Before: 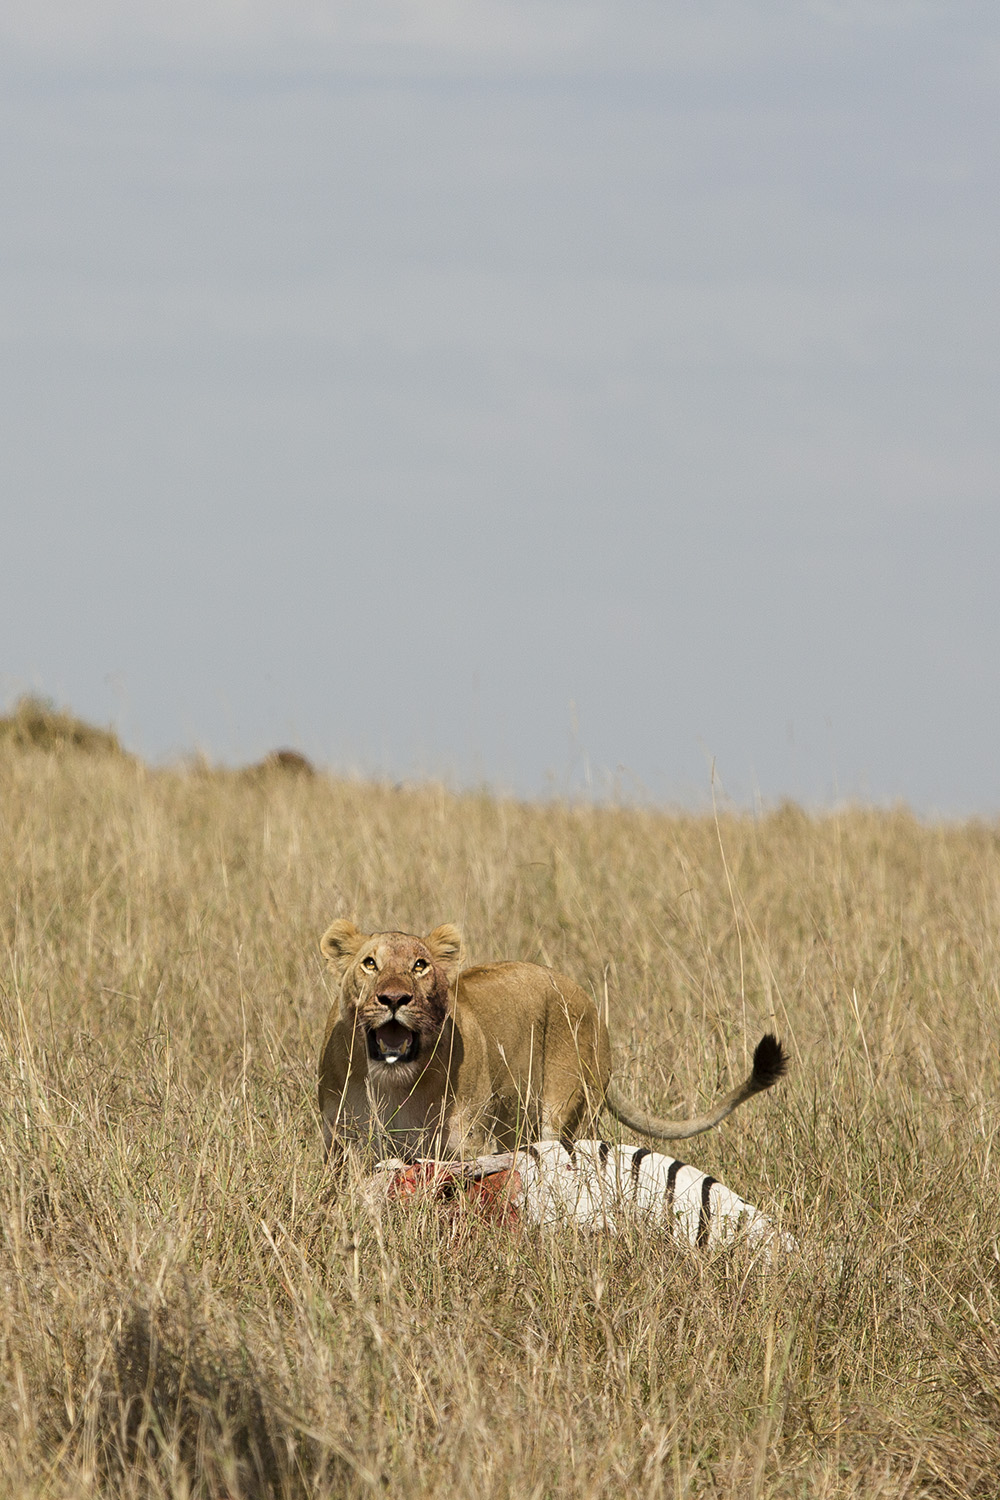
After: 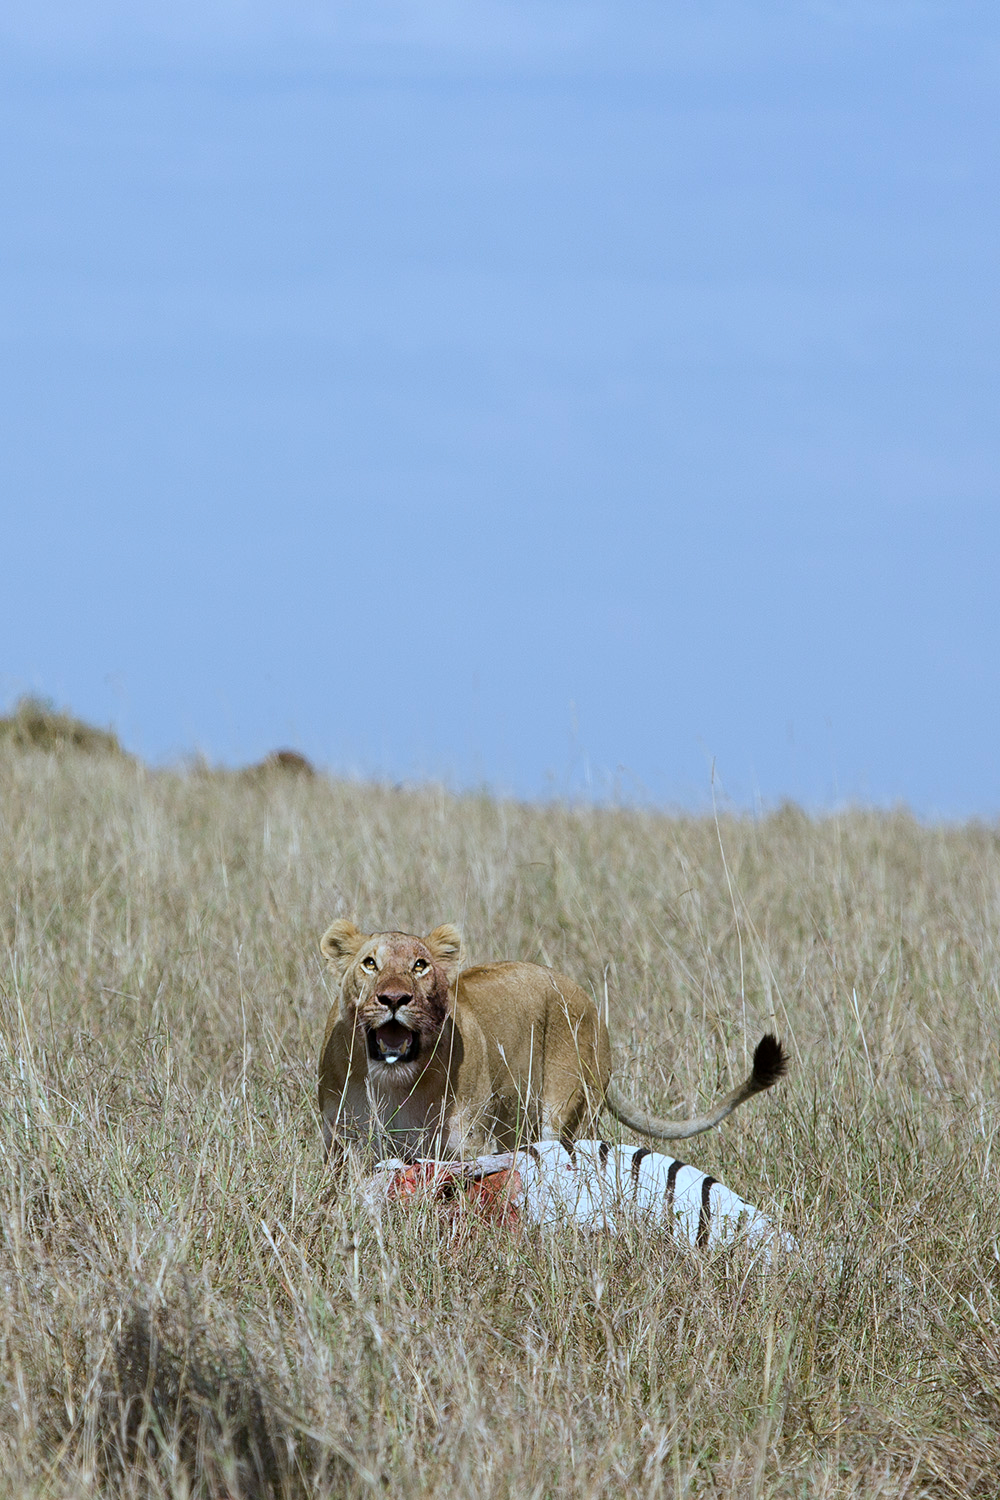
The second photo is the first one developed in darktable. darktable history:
contrast brightness saturation: saturation -0.04
white balance: red 0.871, blue 1.249
